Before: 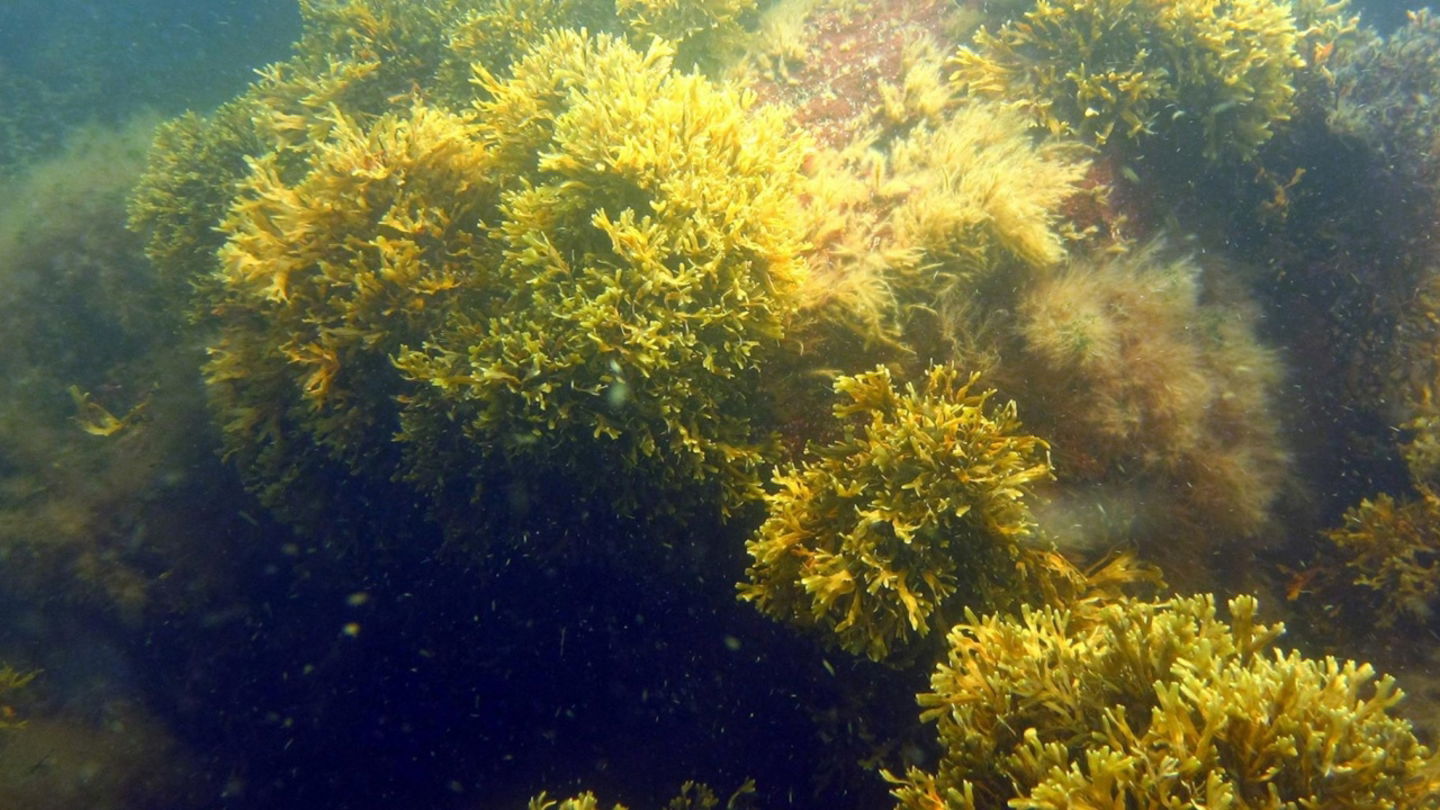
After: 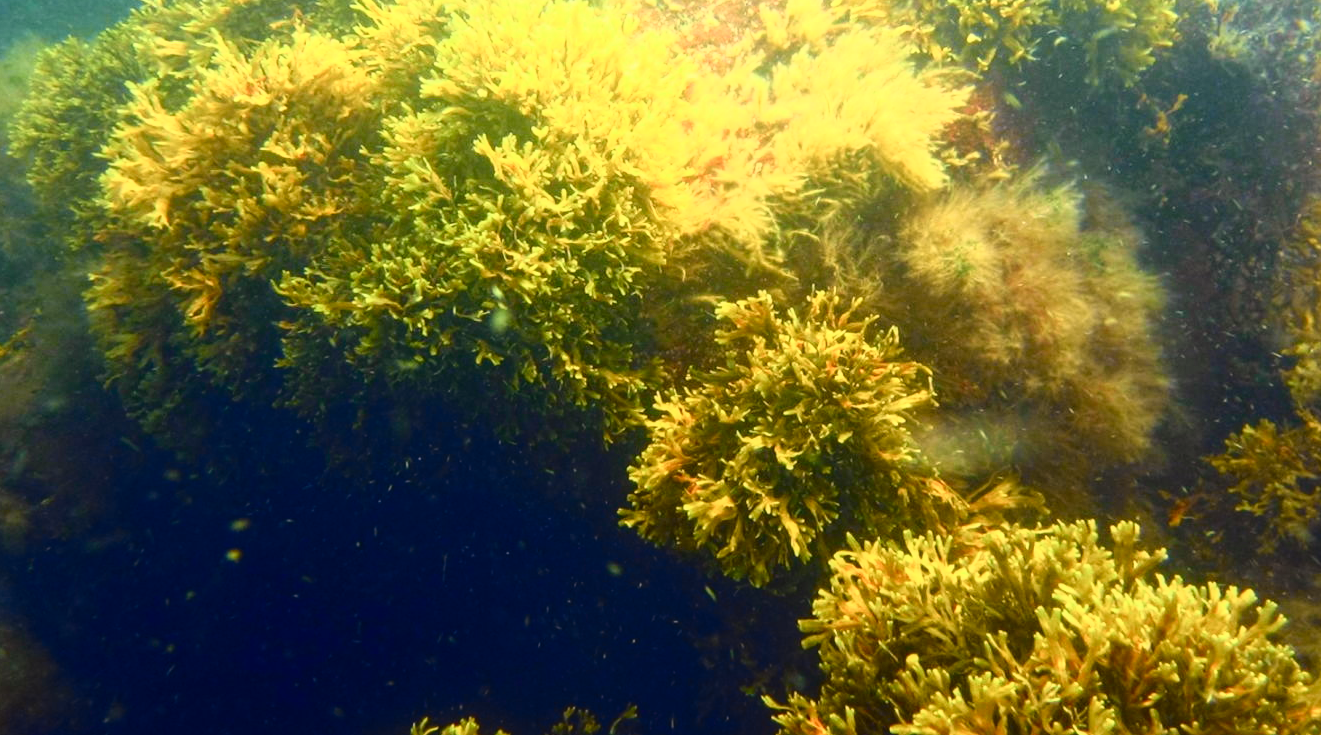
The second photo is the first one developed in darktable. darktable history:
crop and rotate: left 8.262%, top 9.226%
contrast brightness saturation: saturation -0.1
tone curve: curves: ch0 [(0, 0.018) (0.162, 0.128) (0.434, 0.478) (0.667, 0.785) (0.819, 0.943) (1, 0.991)]; ch1 [(0, 0) (0.402, 0.36) (0.476, 0.449) (0.506, 0.505) (0.523, 0.518) (0.579, 0.626) (0.641, 0.668) (0.693, 0.745) (0.861, 0.934) (1, 1)]; ch2 [(0, 0) (0.424, 0.388) (0.483, 0.472) (0.503, 0.505) (0.521, 0.519) (0.547, 0.581) (0.582, 0.648) (0.699, 0.759) (0.997, 0.858)], color space Lab, independent channels
local contrast: detail 110%
white balance: red 1.045, blue 0.932
